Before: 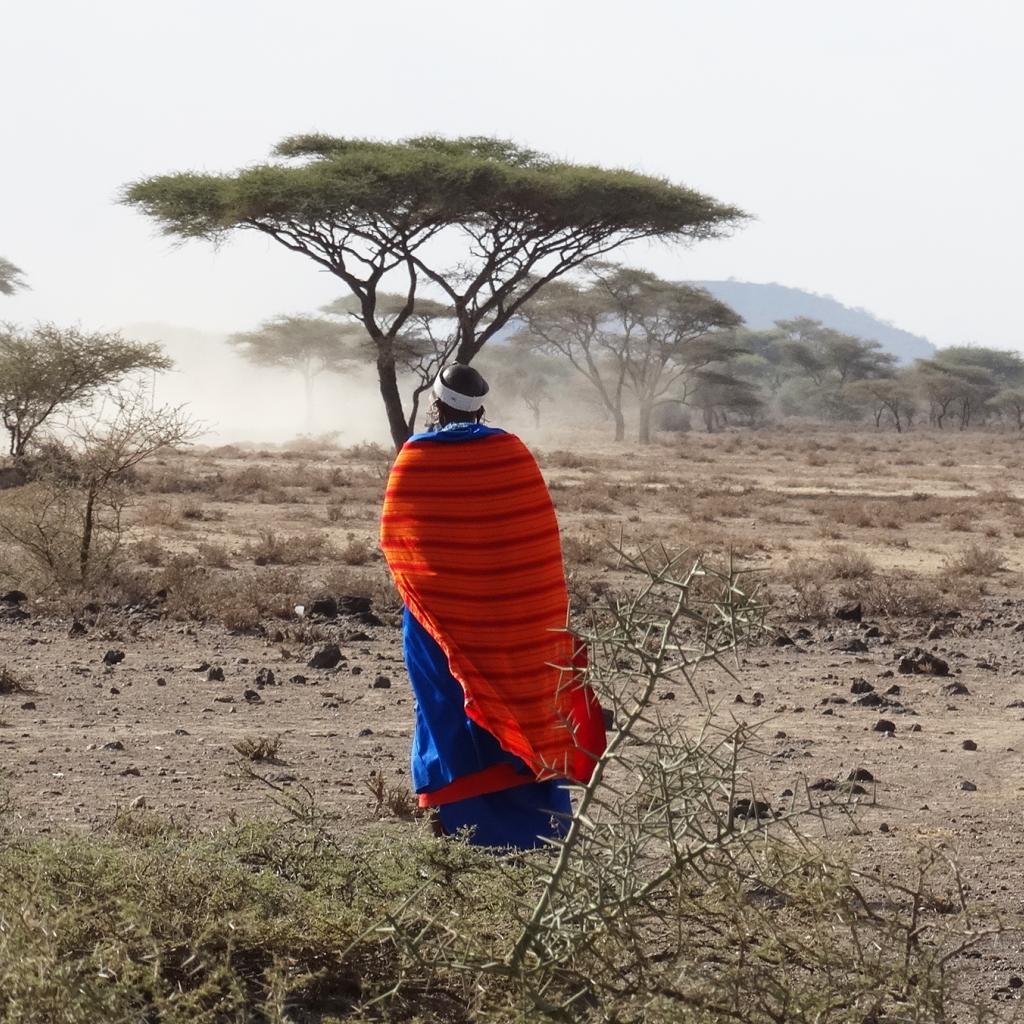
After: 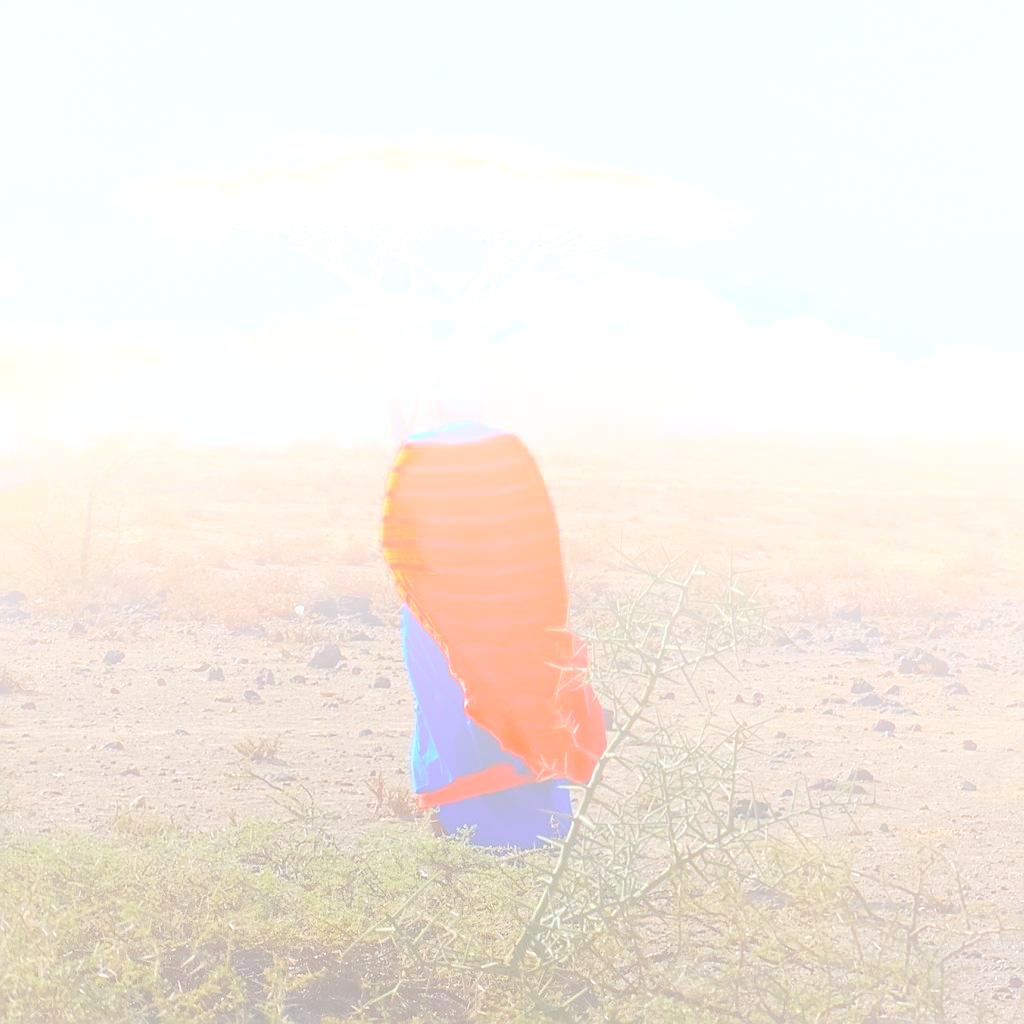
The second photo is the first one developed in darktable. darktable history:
bloom: size 70%, threshold 25%, strength 70%
white balance: red 0.967, blue 1.049
sharpen: on, module defaults
grain: coarseness 0.81 ISO, strength 1.34%, mid-tones bias 0%
